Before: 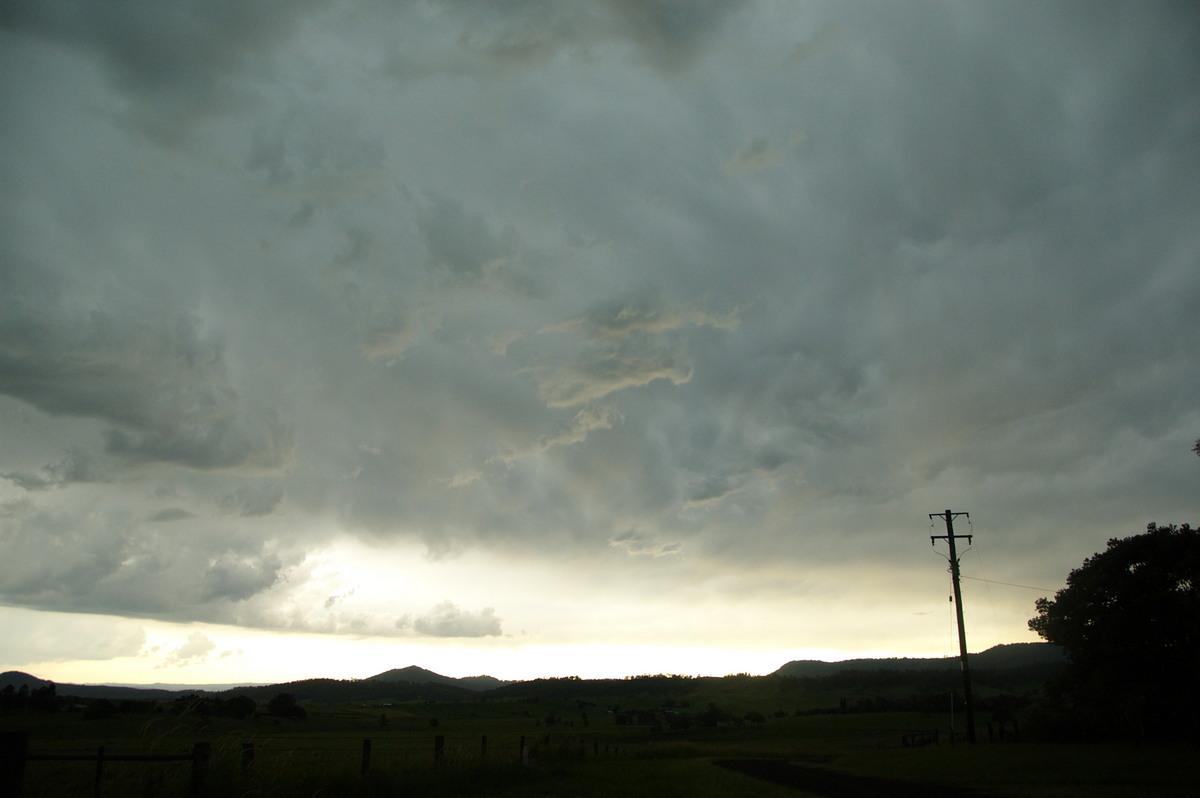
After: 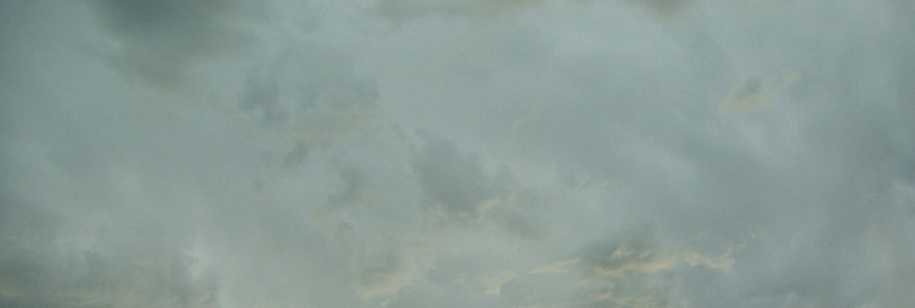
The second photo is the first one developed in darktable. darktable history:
exposure: exposure 0.586 EV, compensate highlight preservation false
crop: left 0.557%, top 7.64%, right 23.172%, bottom 53.74%
